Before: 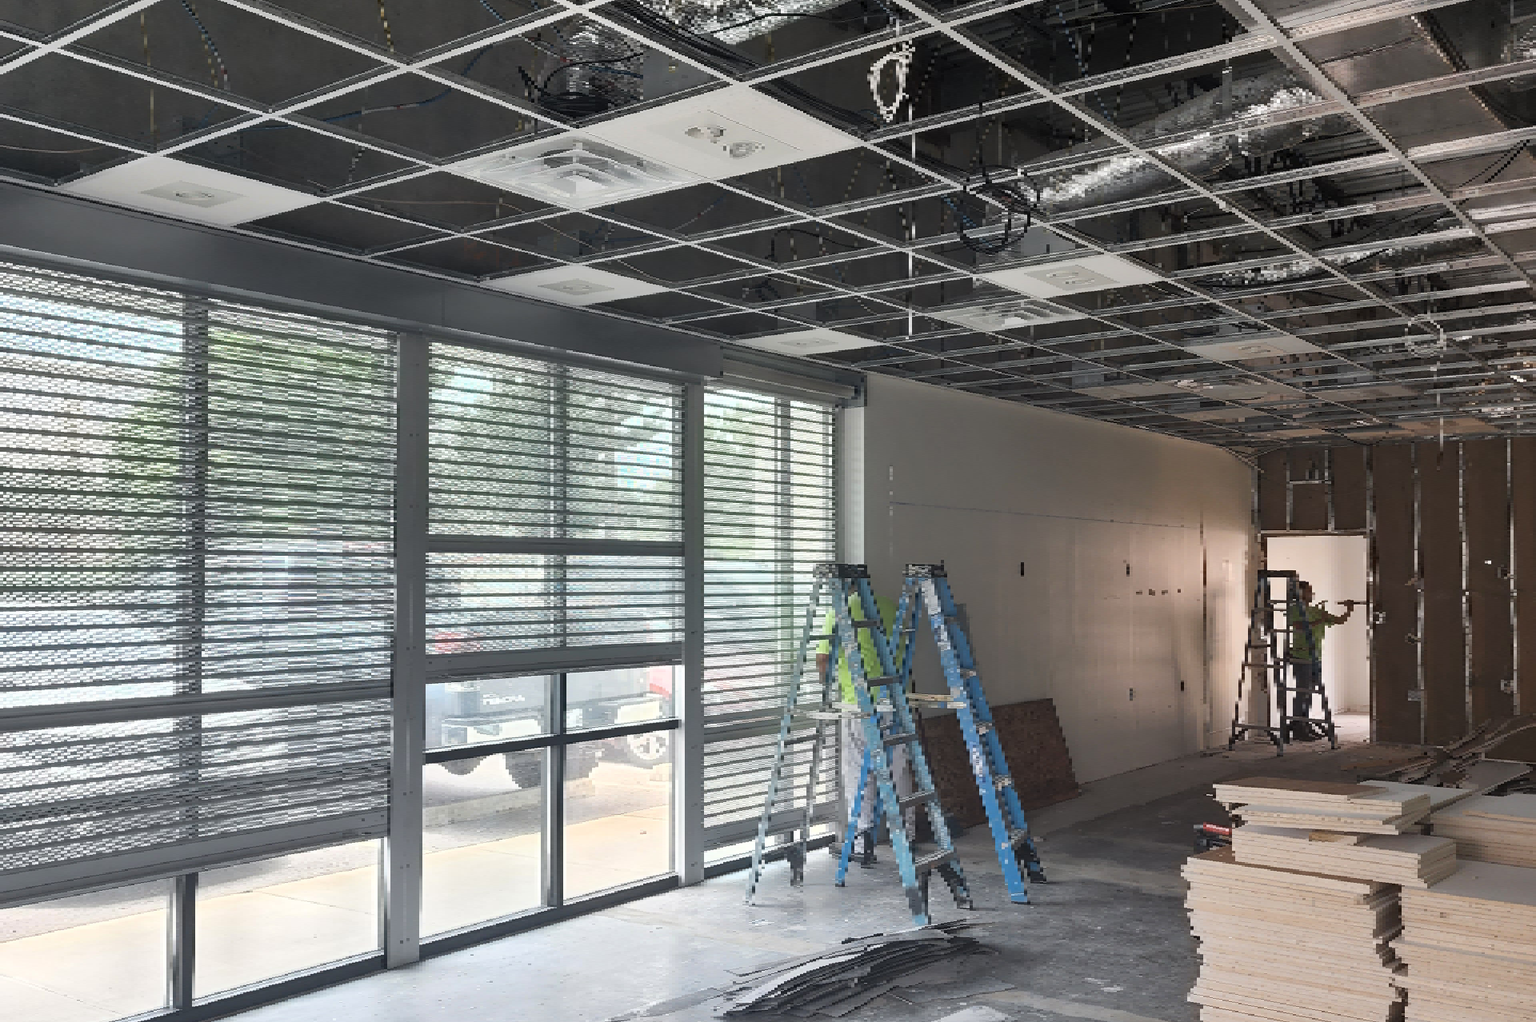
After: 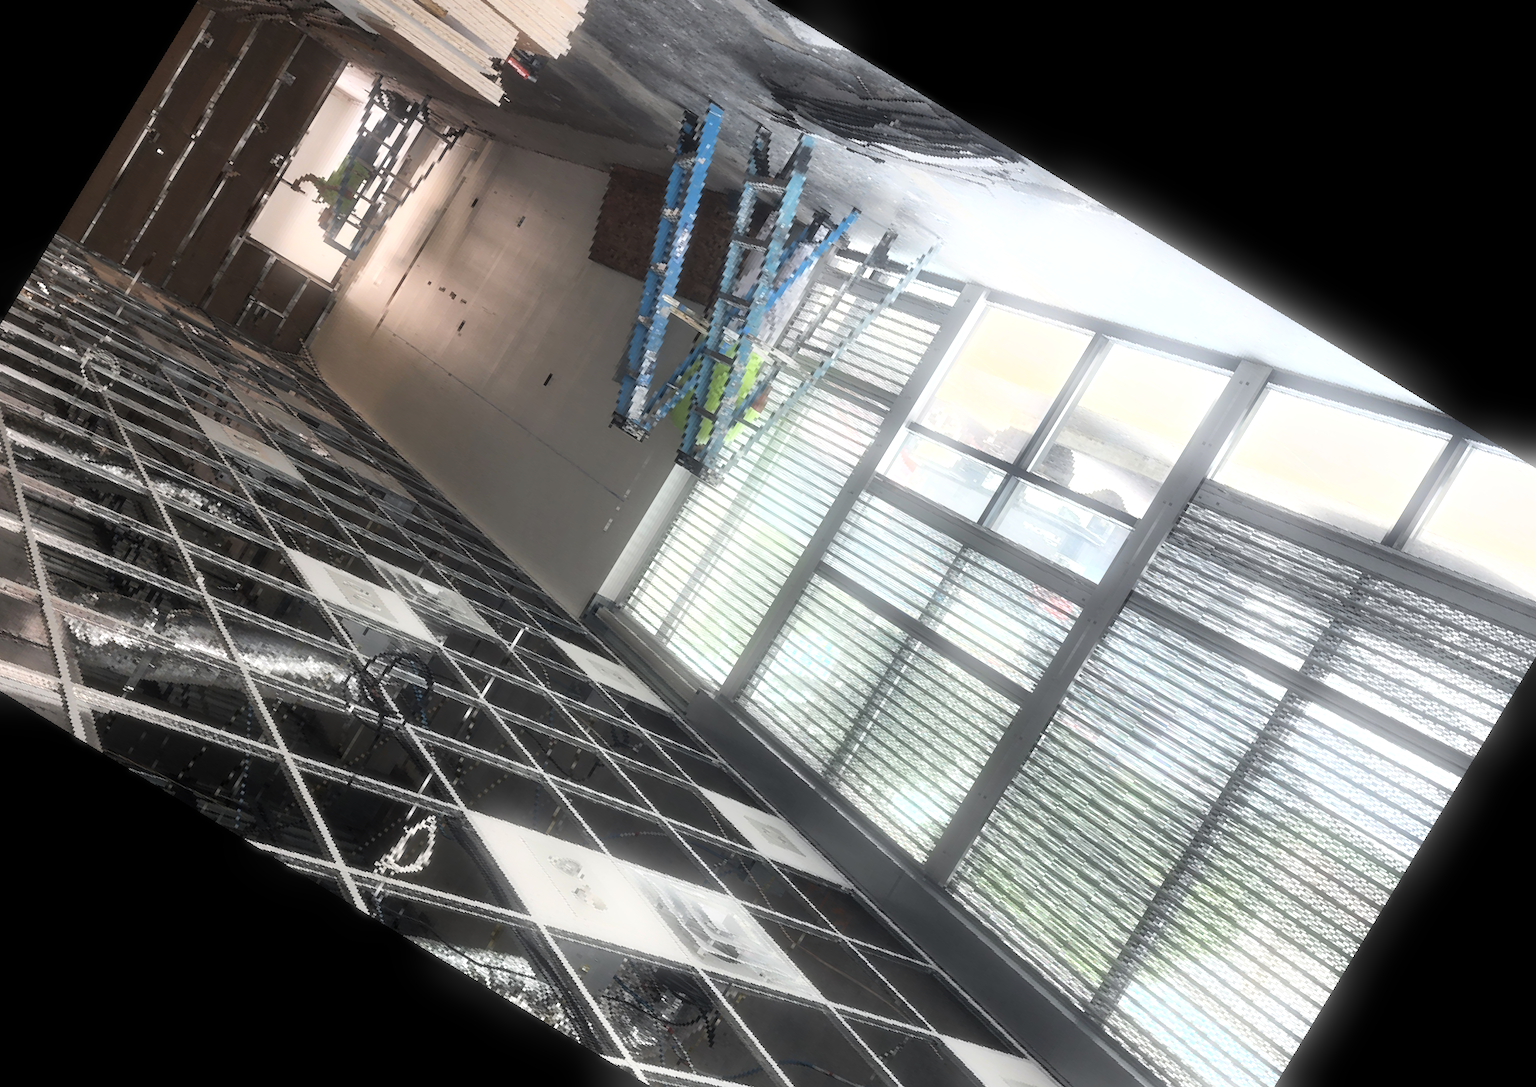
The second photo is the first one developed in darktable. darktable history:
bloom: size 5%, threshold 95%, strength 15%
tone equalizer: -8 EV -0.417 EV, -7 EV -0.389 EV, -6 EV -0.333 EV, -5 EV -0.222 EV, -3 EV 0.222 EV, -2 EV 0.333 EV, -1 EV 0.389 EV, +0 EV 0.417 EV, edges refinement/feathering 500, mask exposure compensation -1.57 EV, preserve details no
soften: size 10%, saturation 50%, brightness 0.2 EV, mix 10%
crop and rotate: angle 148.68°, left 9.111%, top 15.603%, right 4.588%, bottom 17.041%
rgb levels: preserve colors max RGB
